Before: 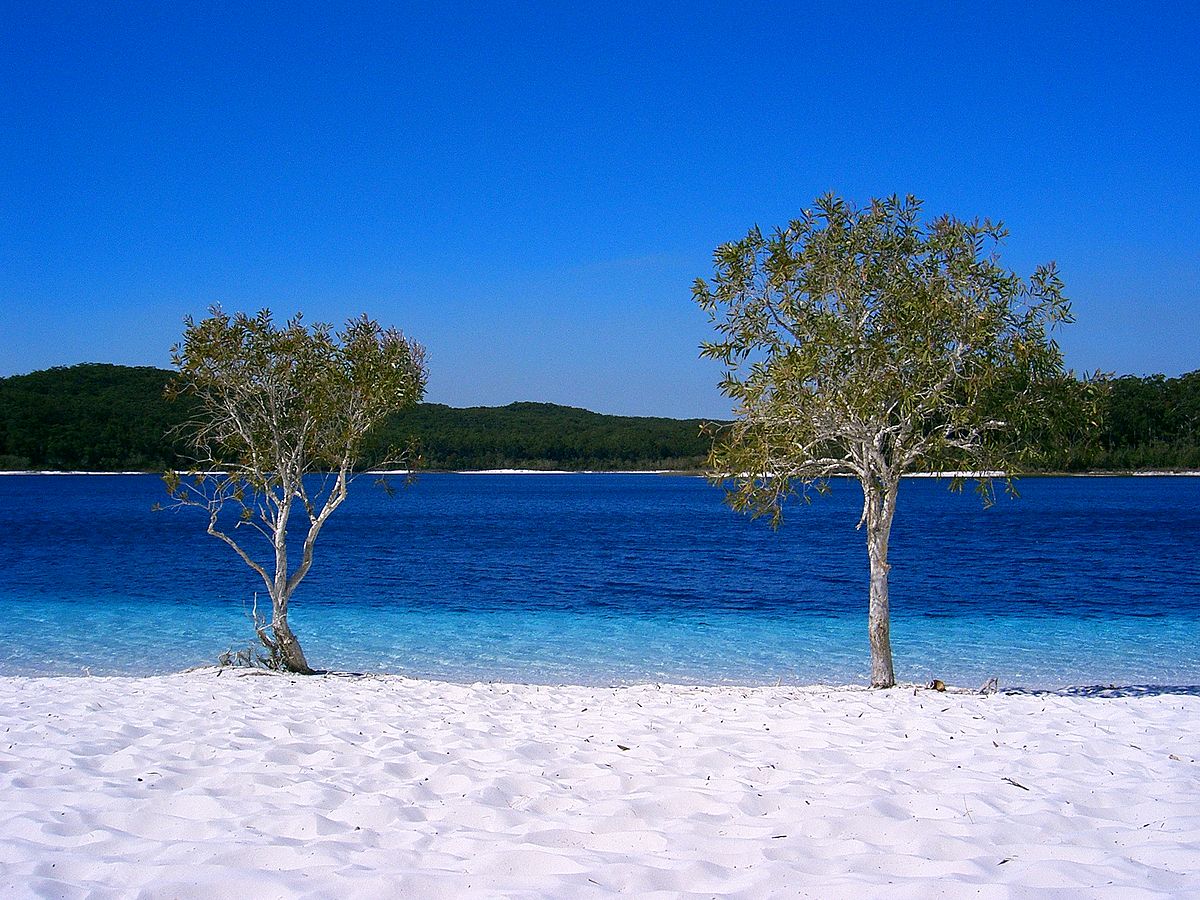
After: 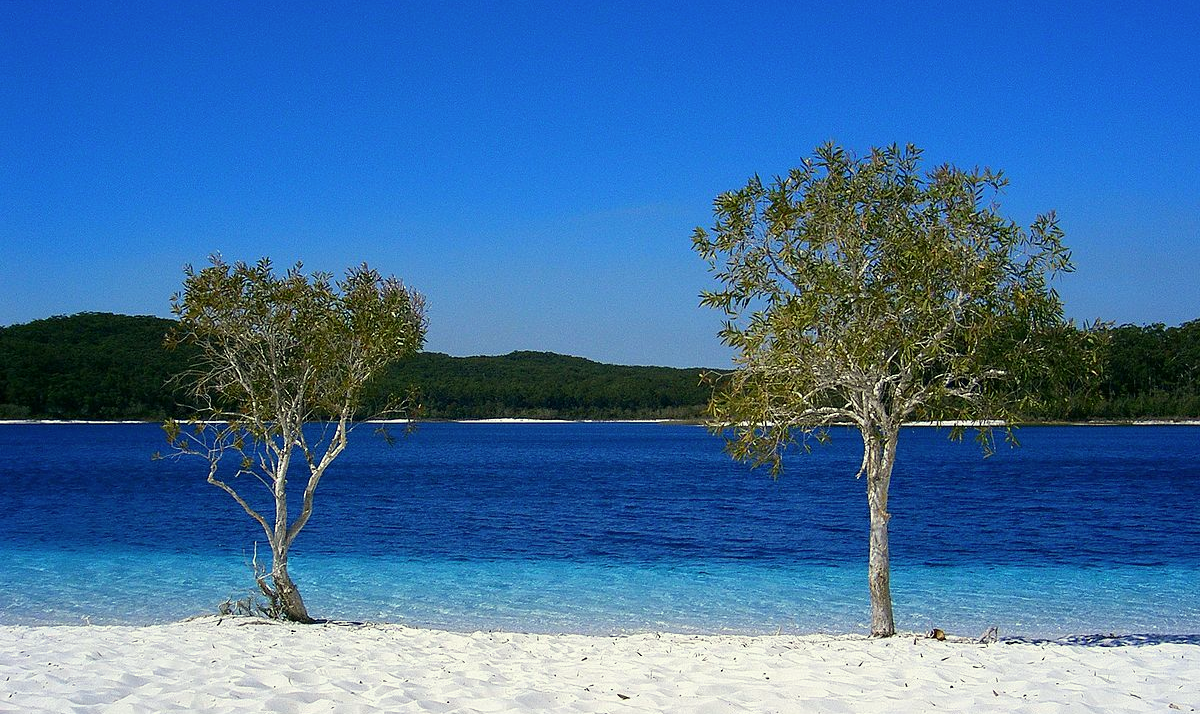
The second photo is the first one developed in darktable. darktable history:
color correction: highlights a* -5.94, highlights b* 11.19
crop and rotate: top 5.667%, bottom 14.937%
